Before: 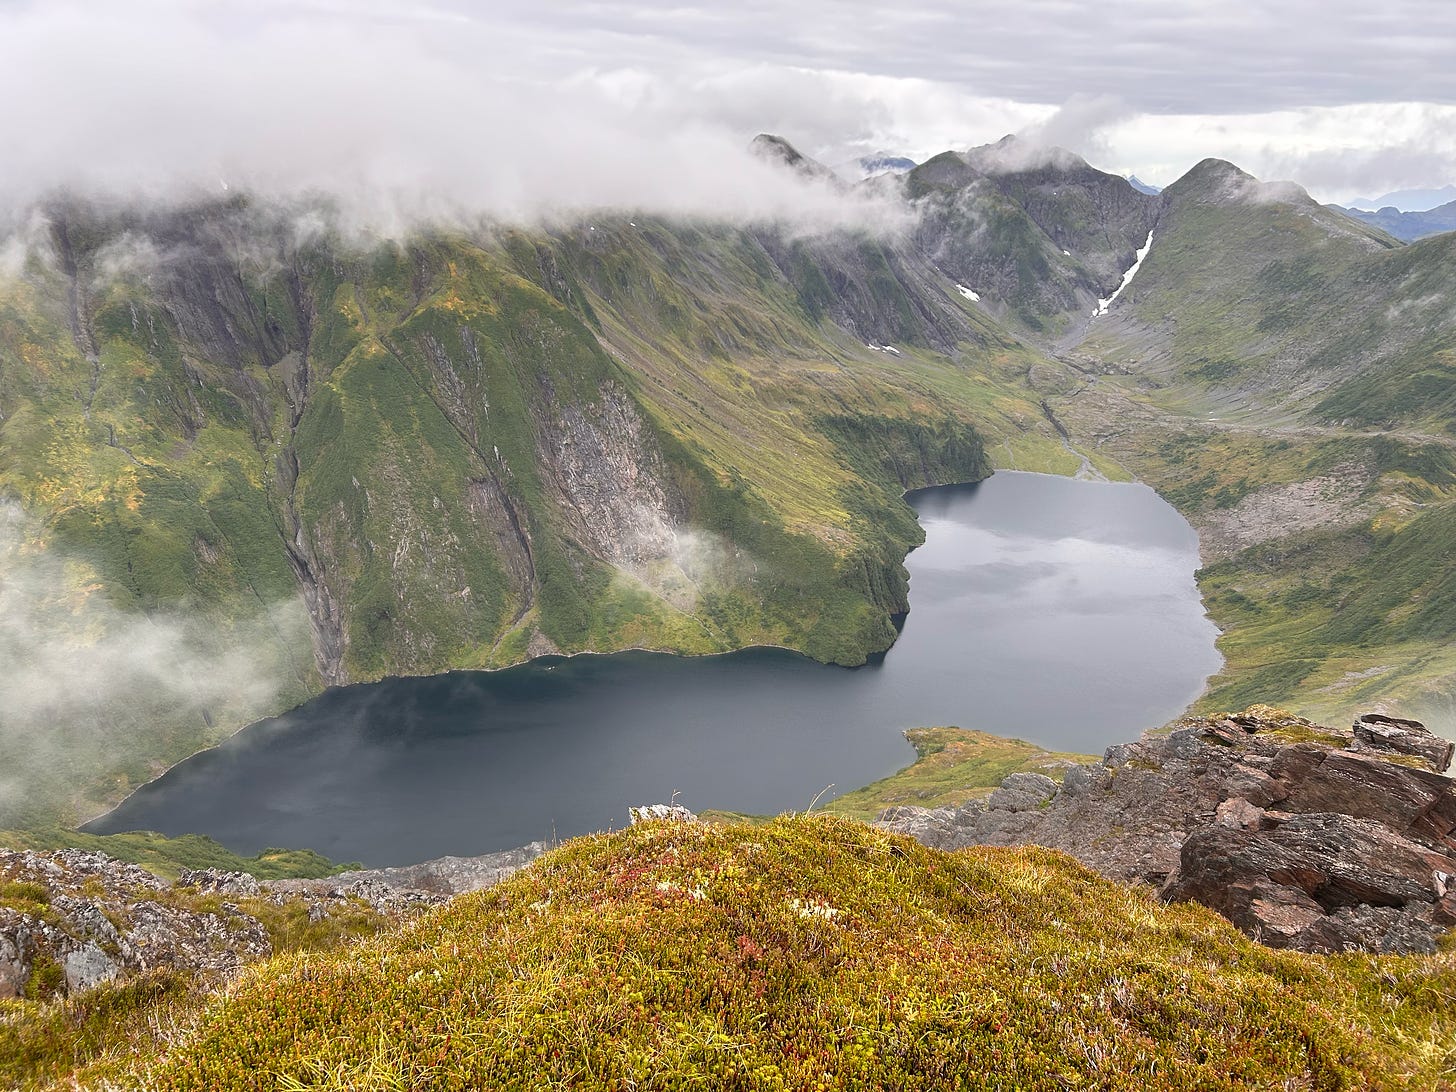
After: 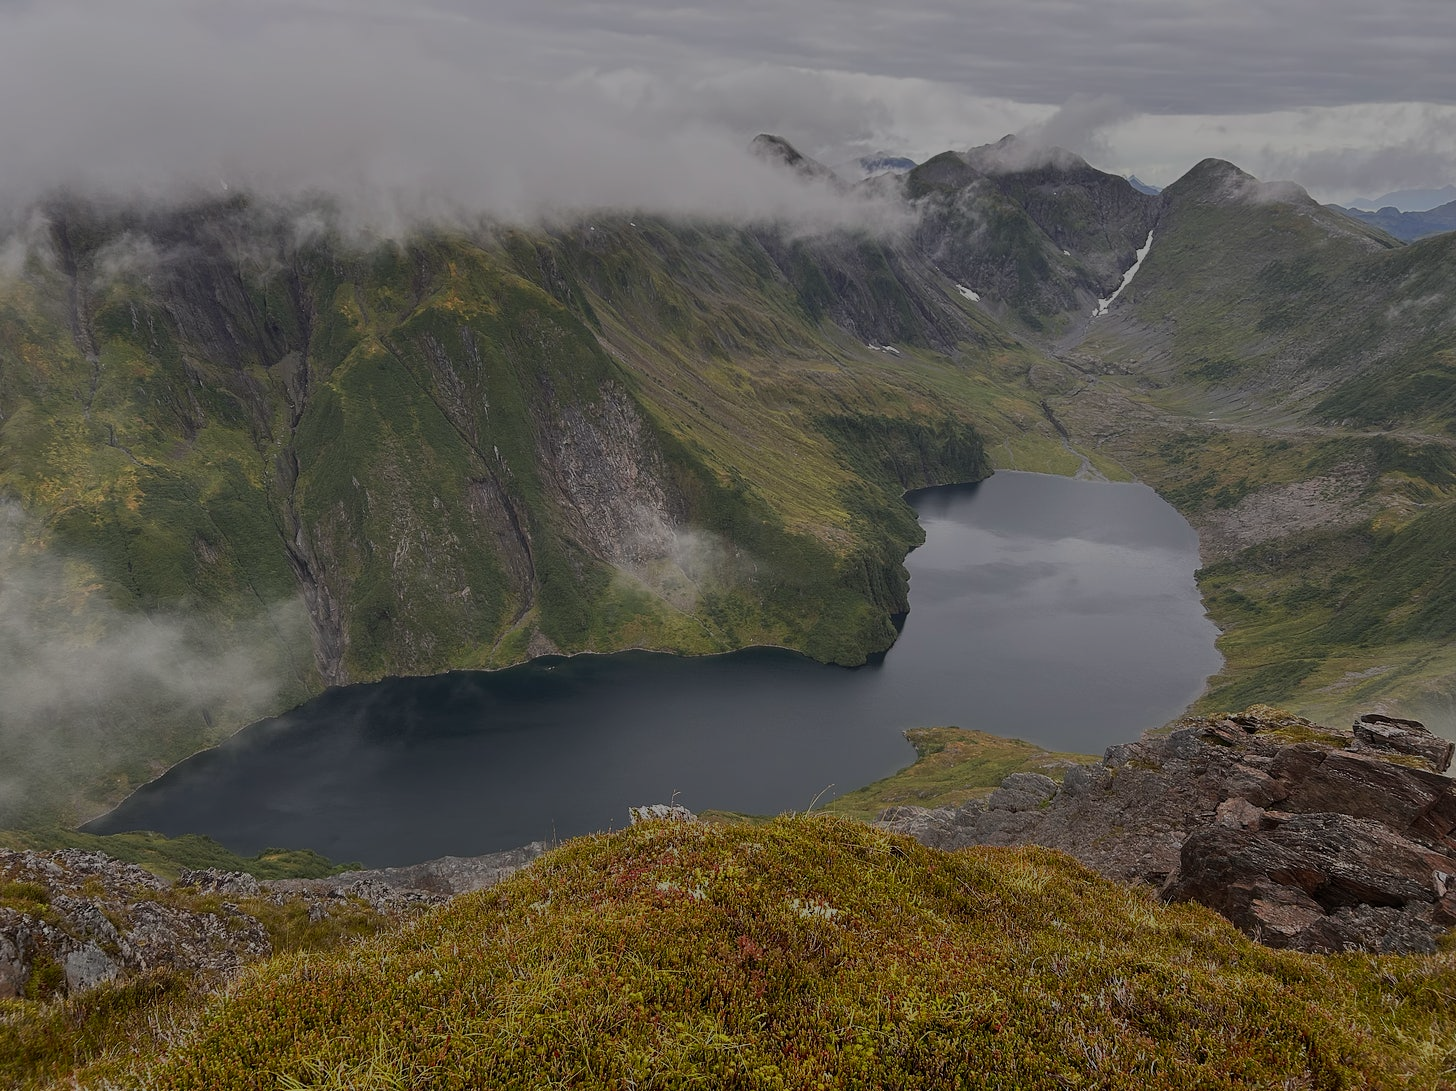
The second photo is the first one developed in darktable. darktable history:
crop: bottom 0.071%
exposure: exposure -1.468 EV, compensate highlight preservation false
color calibration: illuminant same as pipeline (D50), x 0.346, y 0.359, temperature 5002.42 K
